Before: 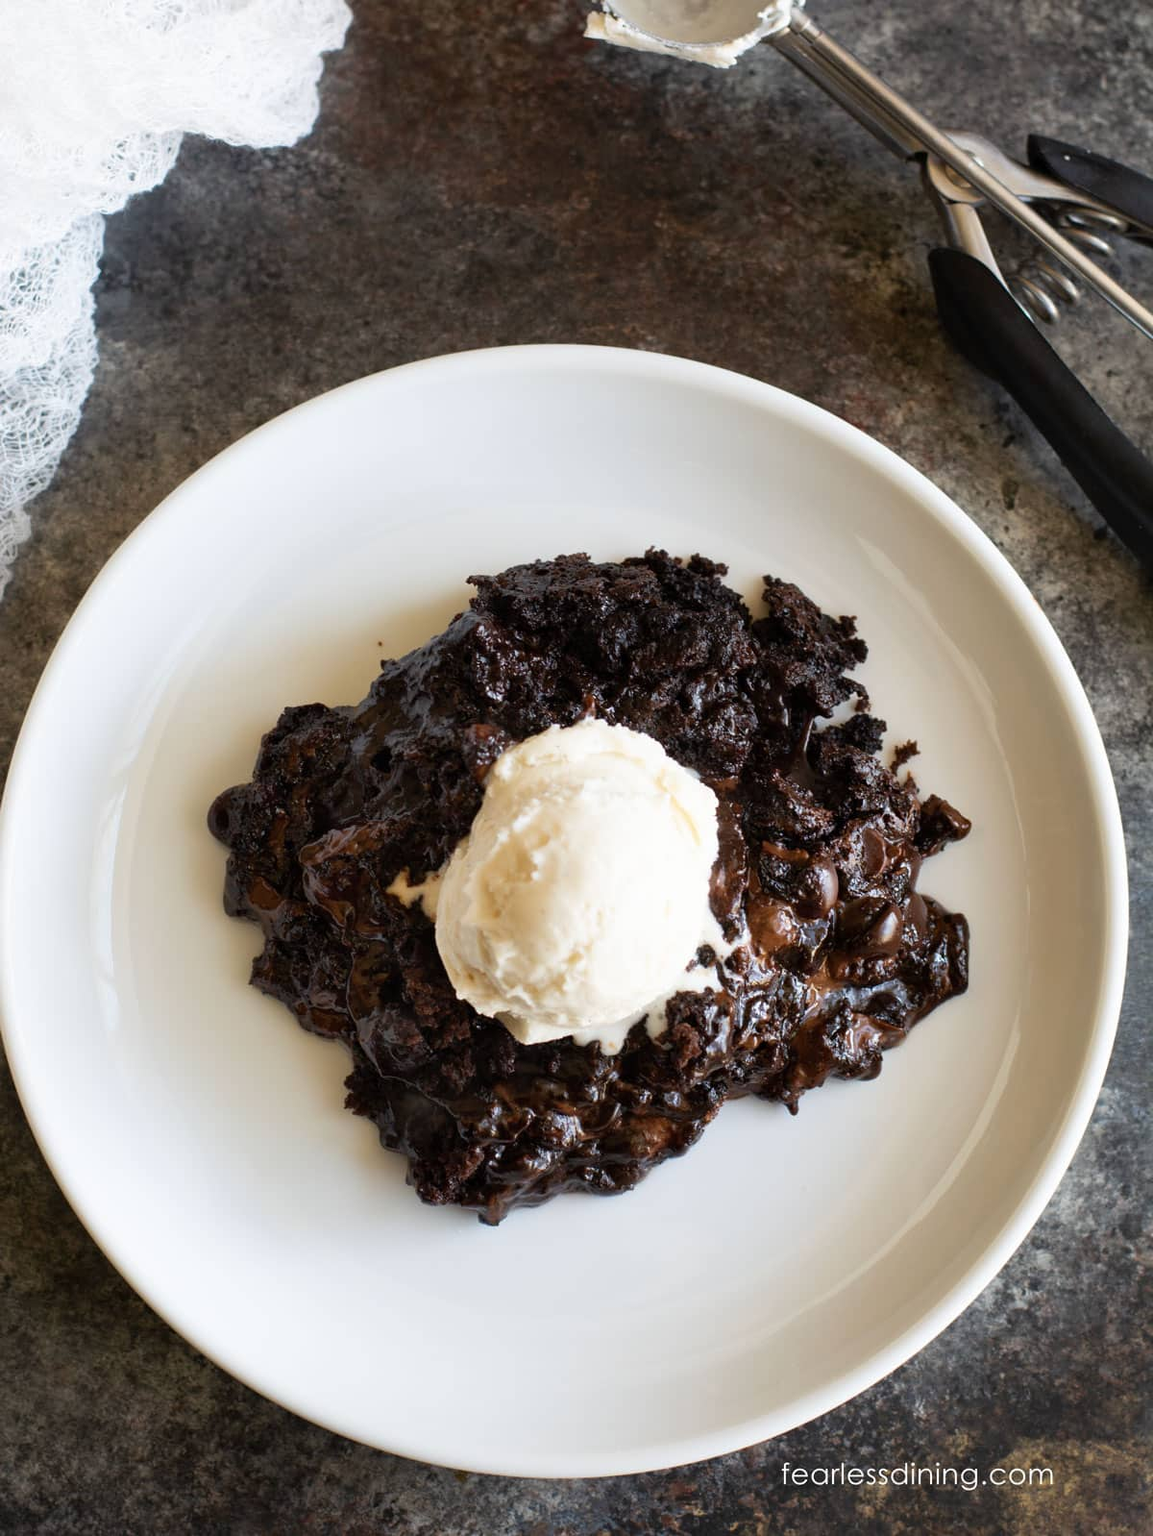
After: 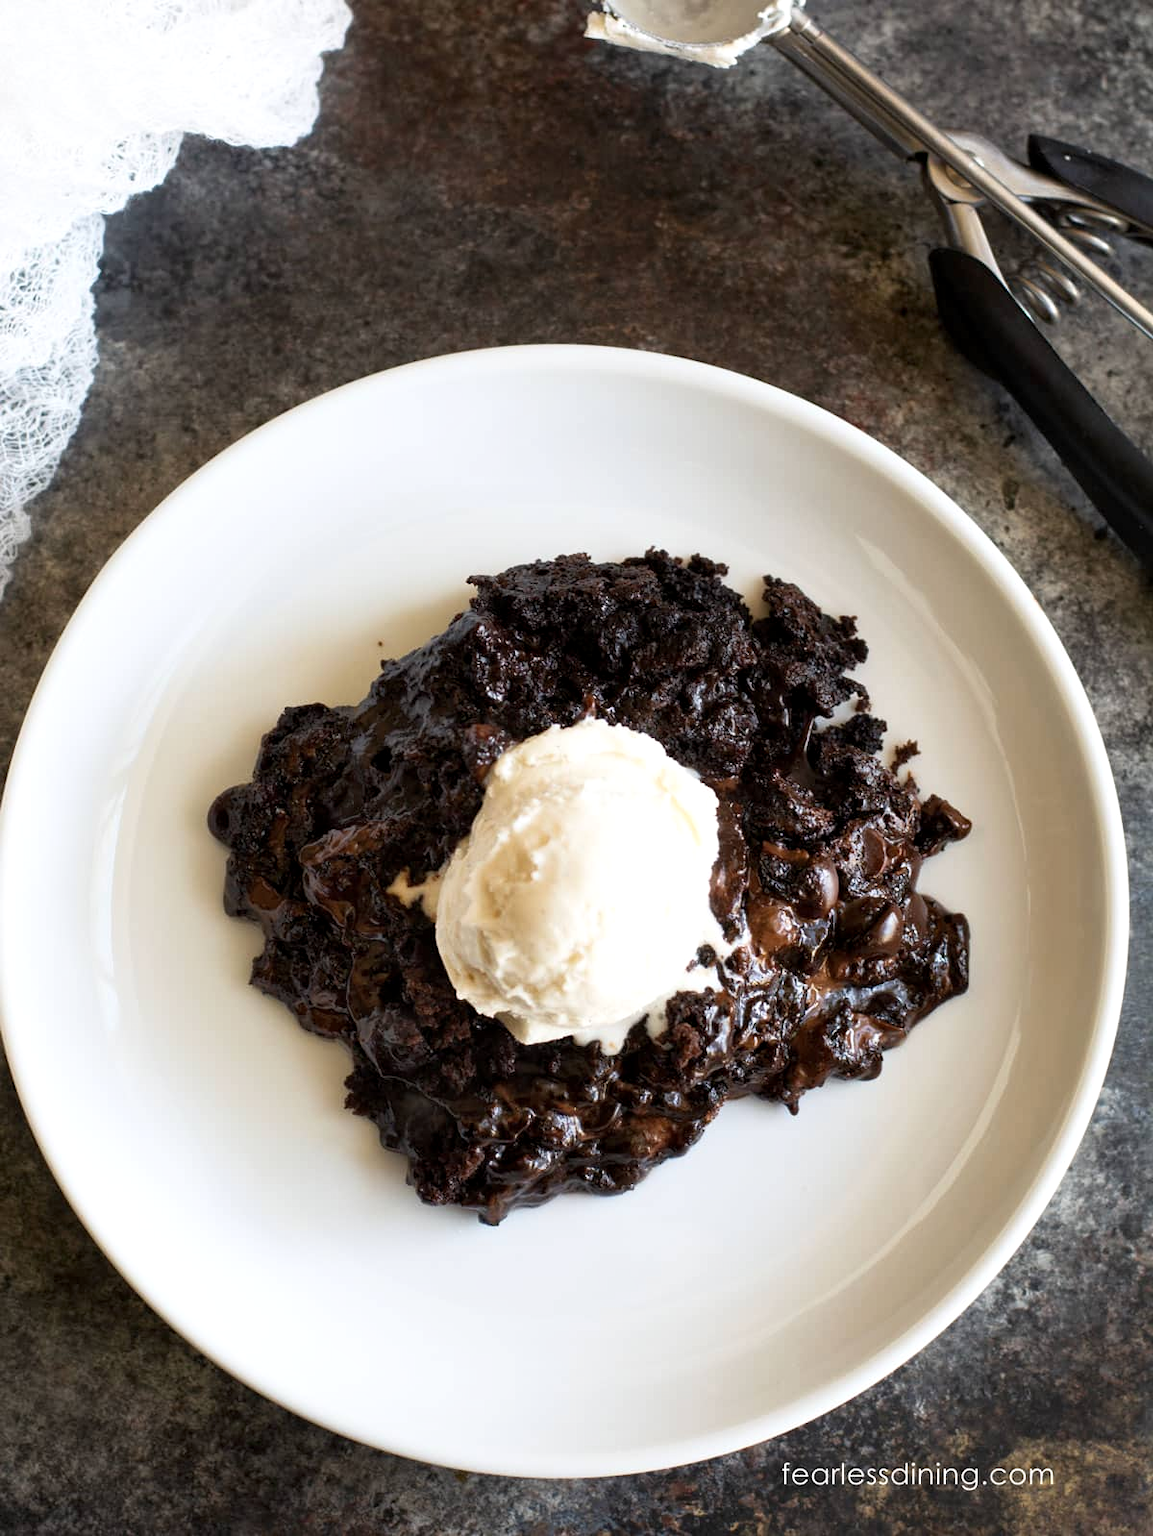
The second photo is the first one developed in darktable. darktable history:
local contrast: highlights 104%, shadows 101%, detail 119%, midtone range 0.2
shadows and highlights: shadows 0.617, highlights 40.36, highlights color adjustment 53.21%
